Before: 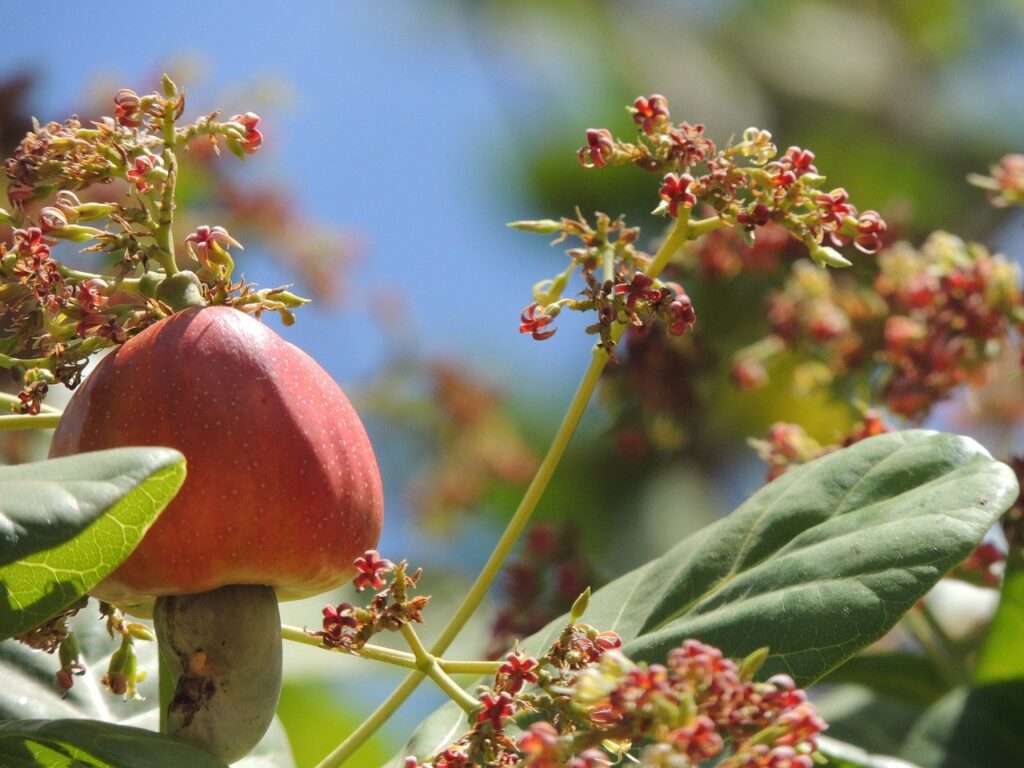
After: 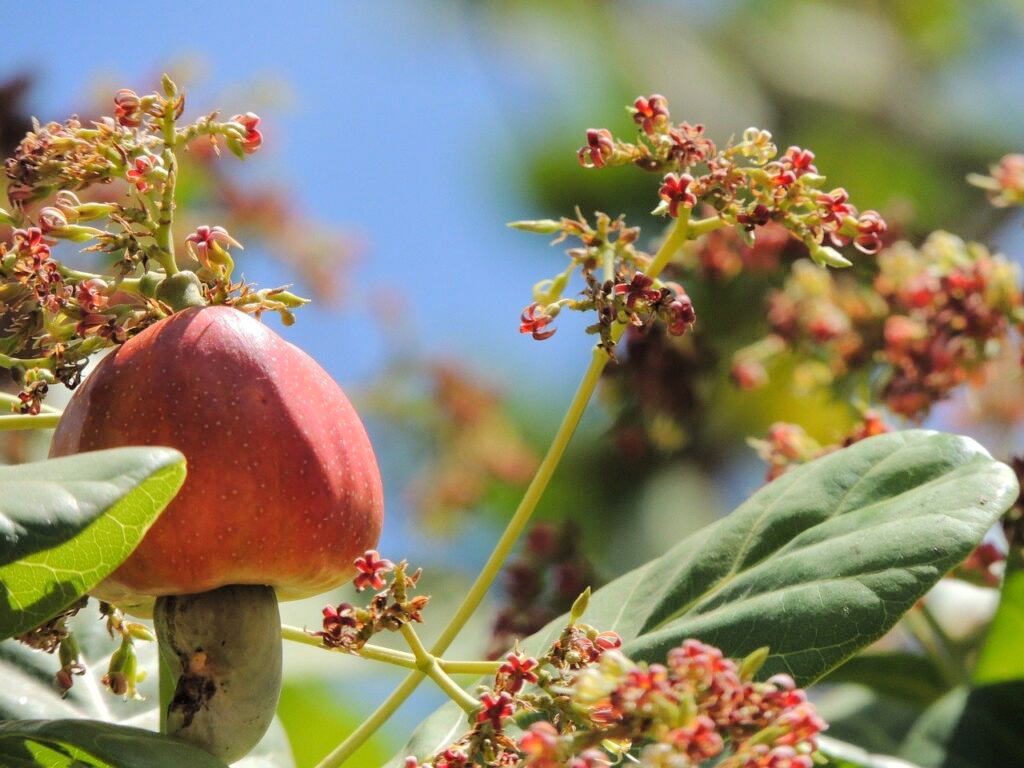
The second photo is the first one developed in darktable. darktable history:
levels: mode automatic
shadows and highlights: shadows 35, highlights -35, soften with gaussian
tone curve: curves: ch0 [(0, 0) (0.004, 0) (0.133, 0.076) (0.325, 0.362) (0.879, 0.885) (1, 1)], color space Lab, linked channels, preserve colors none
